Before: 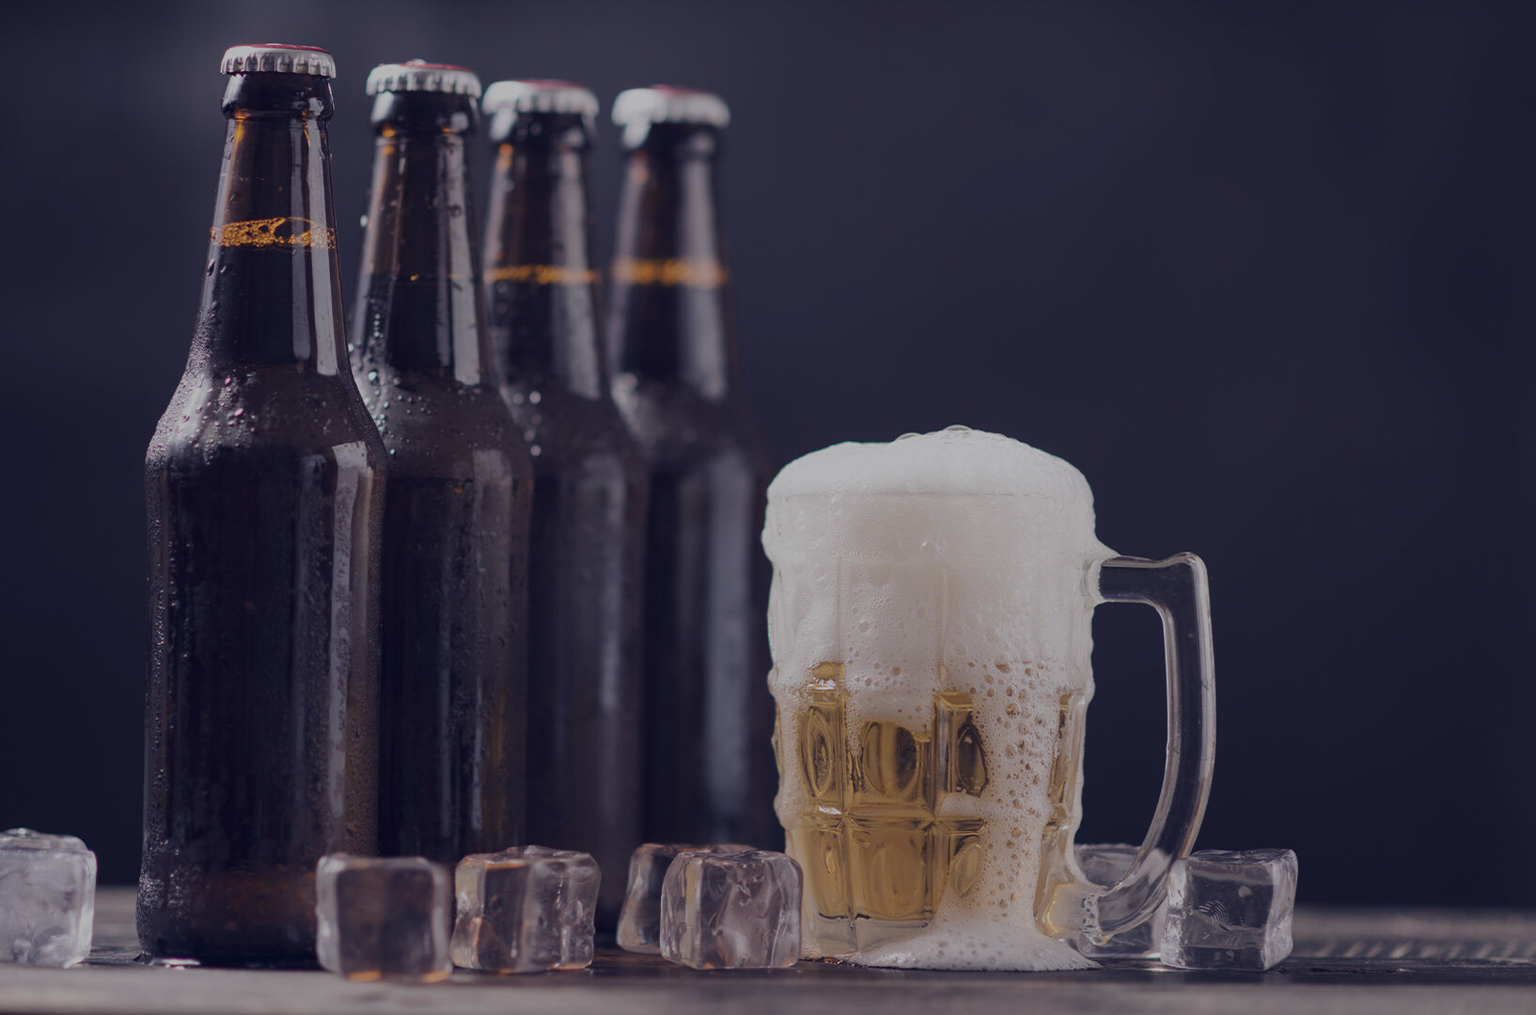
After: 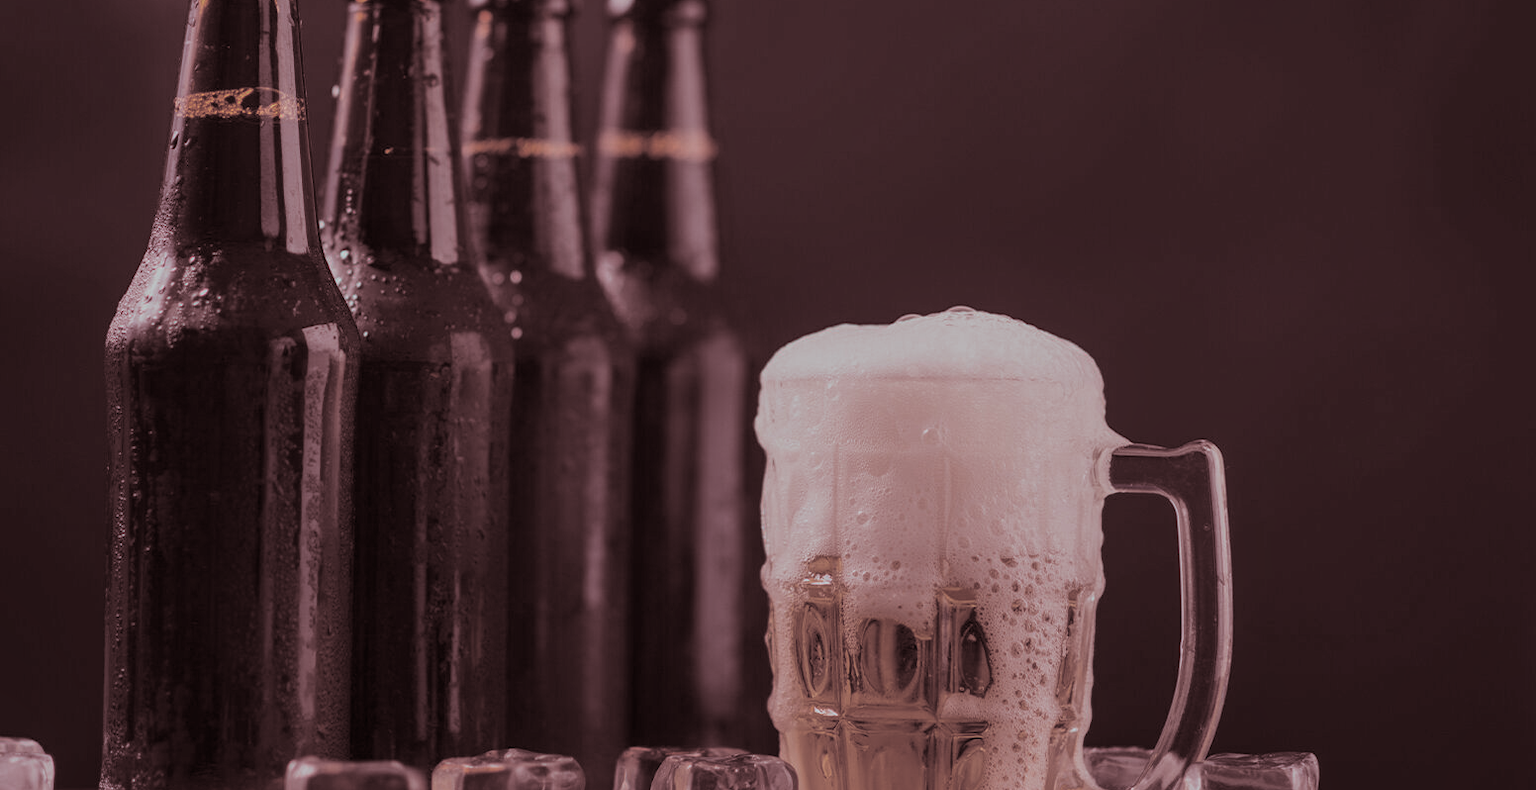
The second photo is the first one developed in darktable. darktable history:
crop and rotate: left 2.991%, top 13.302%, right 1.981%, bottom 12.636%
local contrast: on, module defaults
split-toning: shadows › saturation 0.3, highlights › hue 180°, highlights › saturation 0.3, compress 0%
